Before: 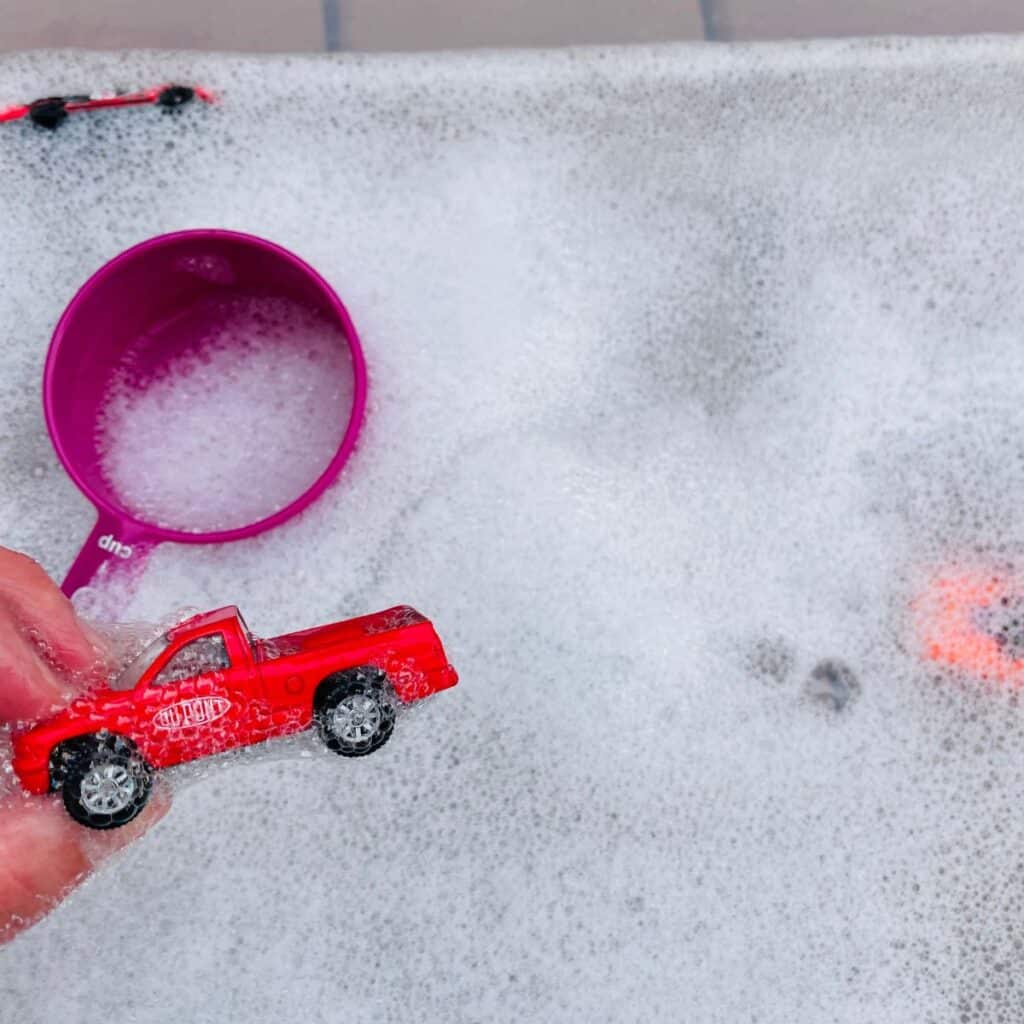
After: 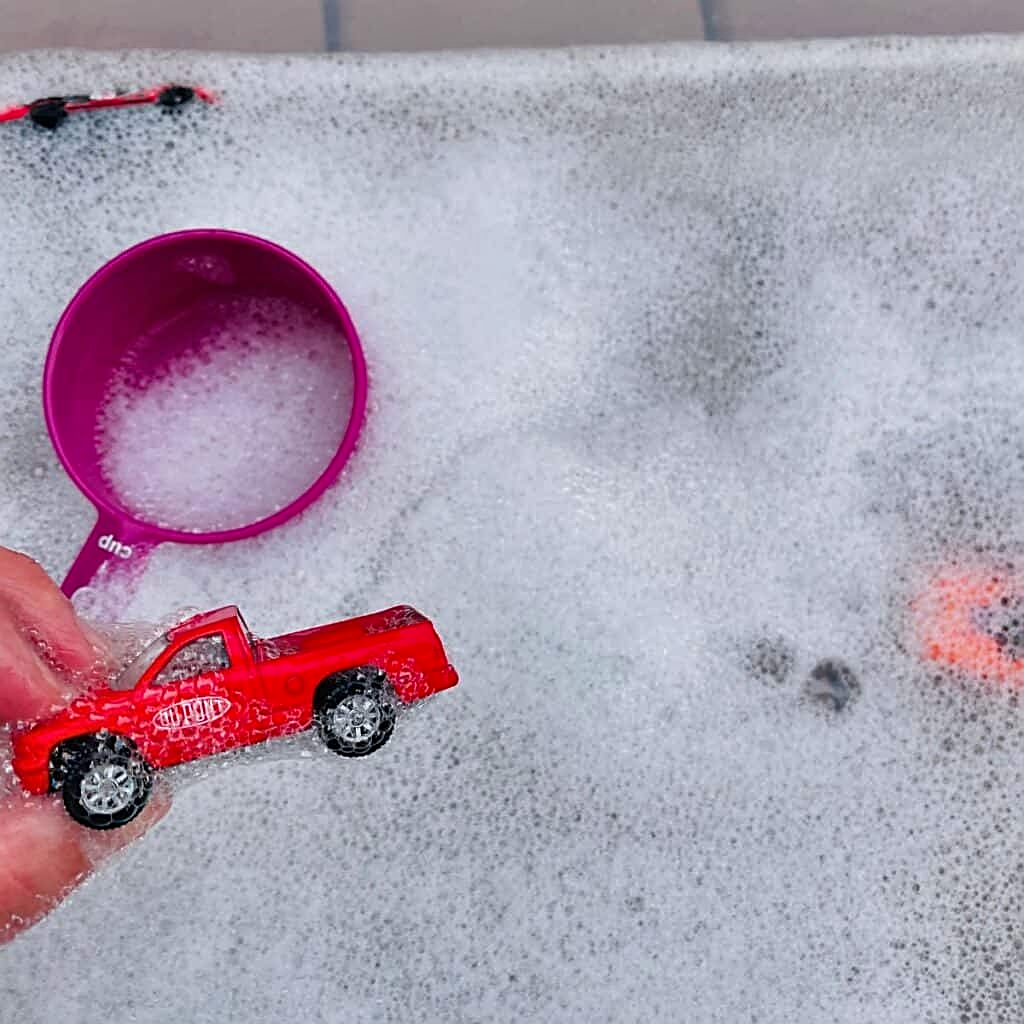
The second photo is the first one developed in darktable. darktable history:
sharpen: amount 0.736
shadows and highlights: soften with gaussian
